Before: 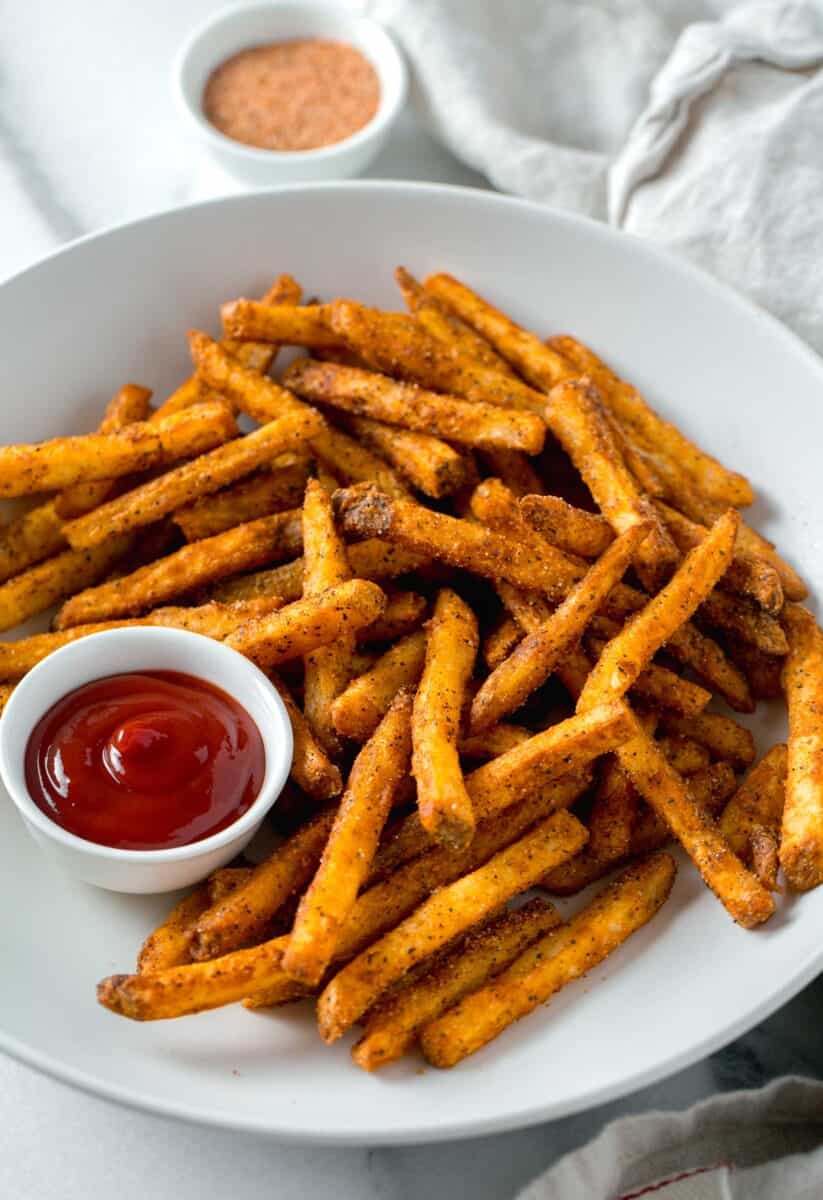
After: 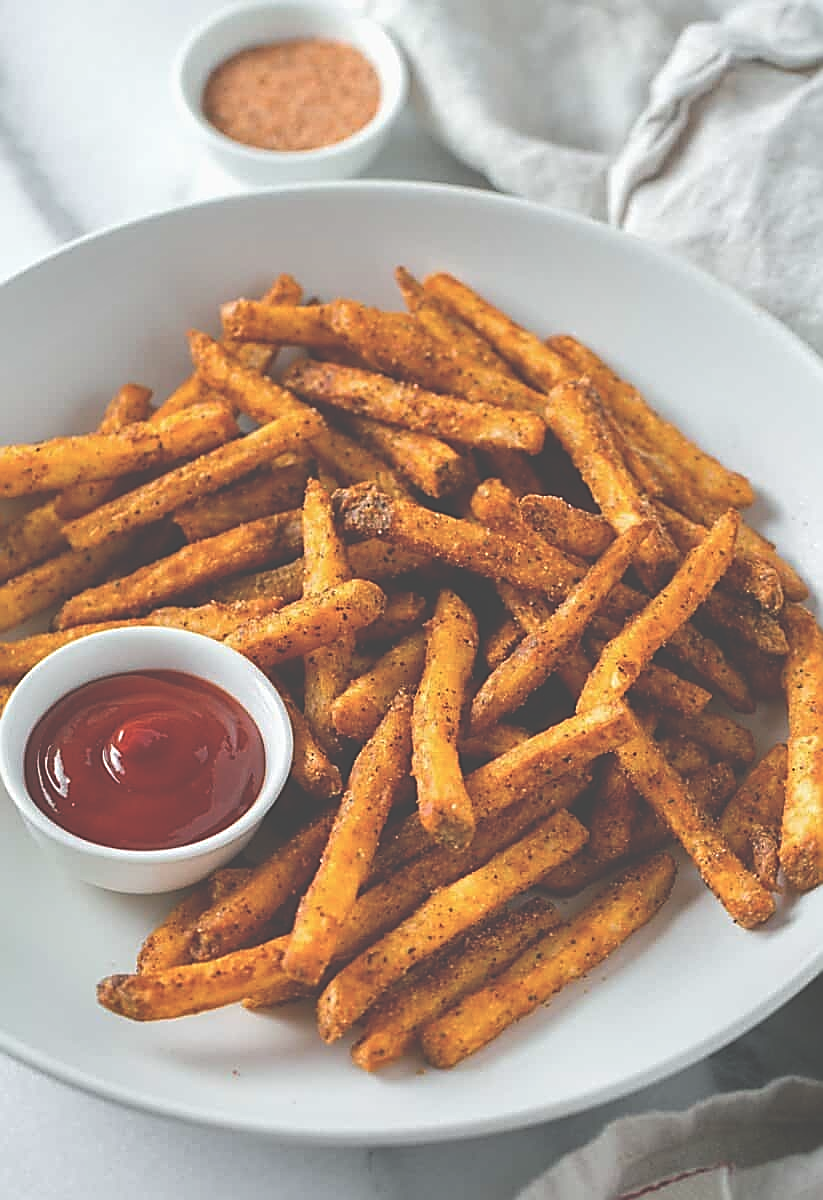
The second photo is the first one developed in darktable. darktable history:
exposure: black level correction -0.063, exposure -0.05 EV, compensate highlight preservation false
sharpen: radius 1.637, amount 1.31
shadows and highlights: shadows 36.7, highlights -27.39, highlights color adjustment 45.3%, soften with gaussian
